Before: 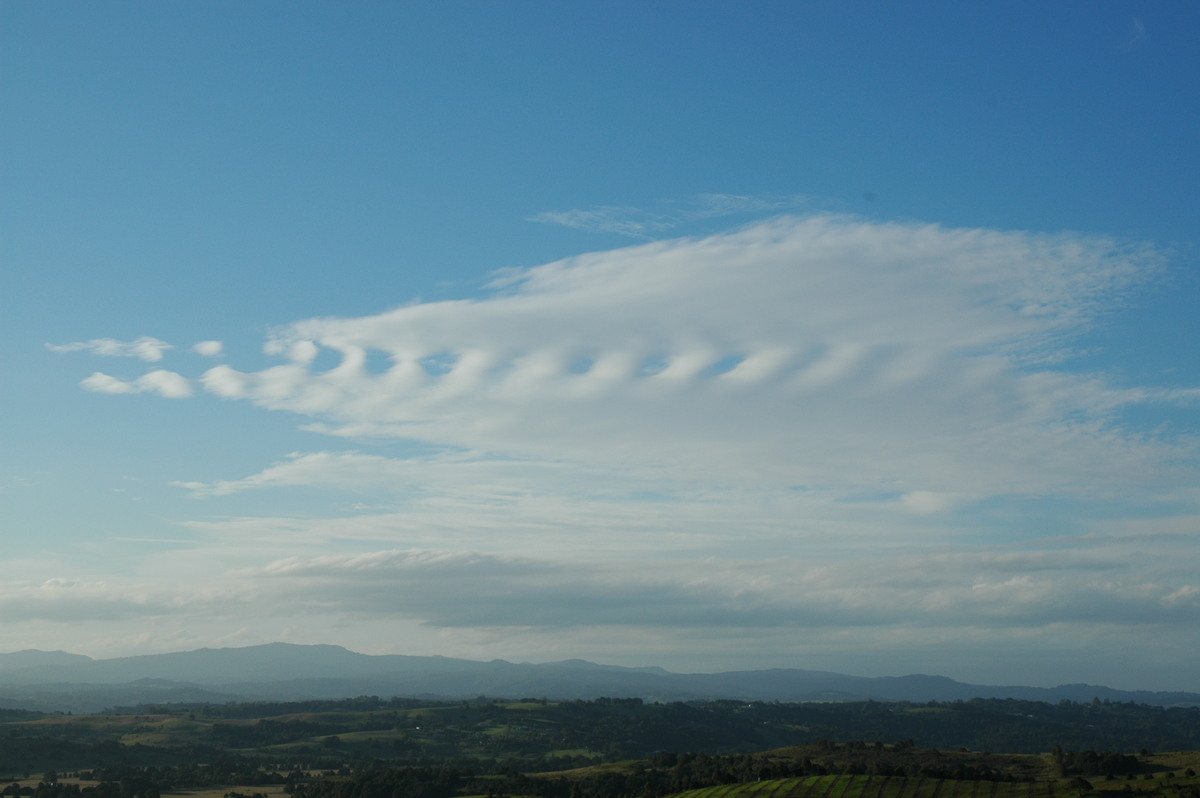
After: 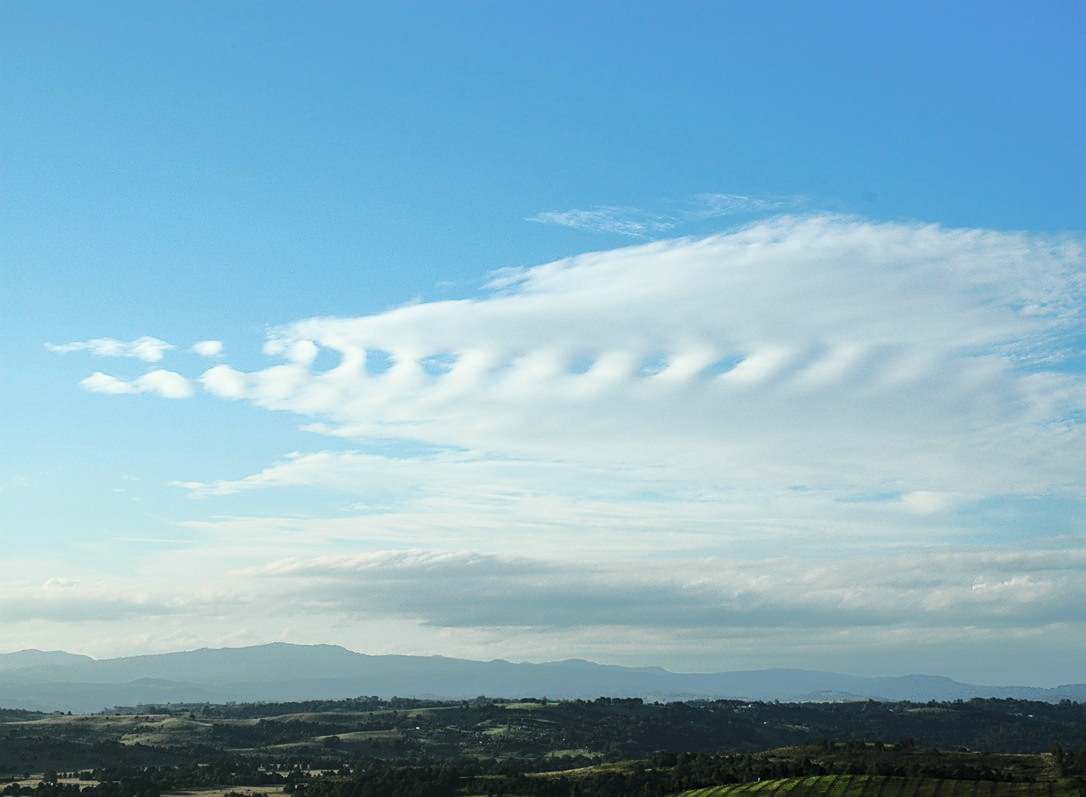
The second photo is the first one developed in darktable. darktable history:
local contrast: on, module defaults
crop: right 9.473%, bottom 0.044%
tone curve: curves: ch0 [(0, 0) (0.003, 0.005) (0.011, 0.012) (0.025, 0.026) (0.044, 0.046) (0.069, 0.071) (0.1, 0.098) (0.136, 0.135) (0.177, 0.178) (0.224, 0.217) (0.277, 0.274) (0.335, 0.335) (0.399, 0.442) (0.468, 0.543) (0.543, 0.6) (0.623, 0.628) (0.709, 0.679) (0.801, 0.782) (0.898, 0.904) (1, 1)], color space Lab, independent channels, preserve colors none
base curve: curves: ch0 [(0, 0) (0.028, 0.03) (0.121, 0.232) (0.46, 0.748) (0.859, 0.968) (1, 1)]
sharpen: on, module defaults
exposure: exposure 0.014 EV, compensate exposure bias true, compensate highlight preservation false
